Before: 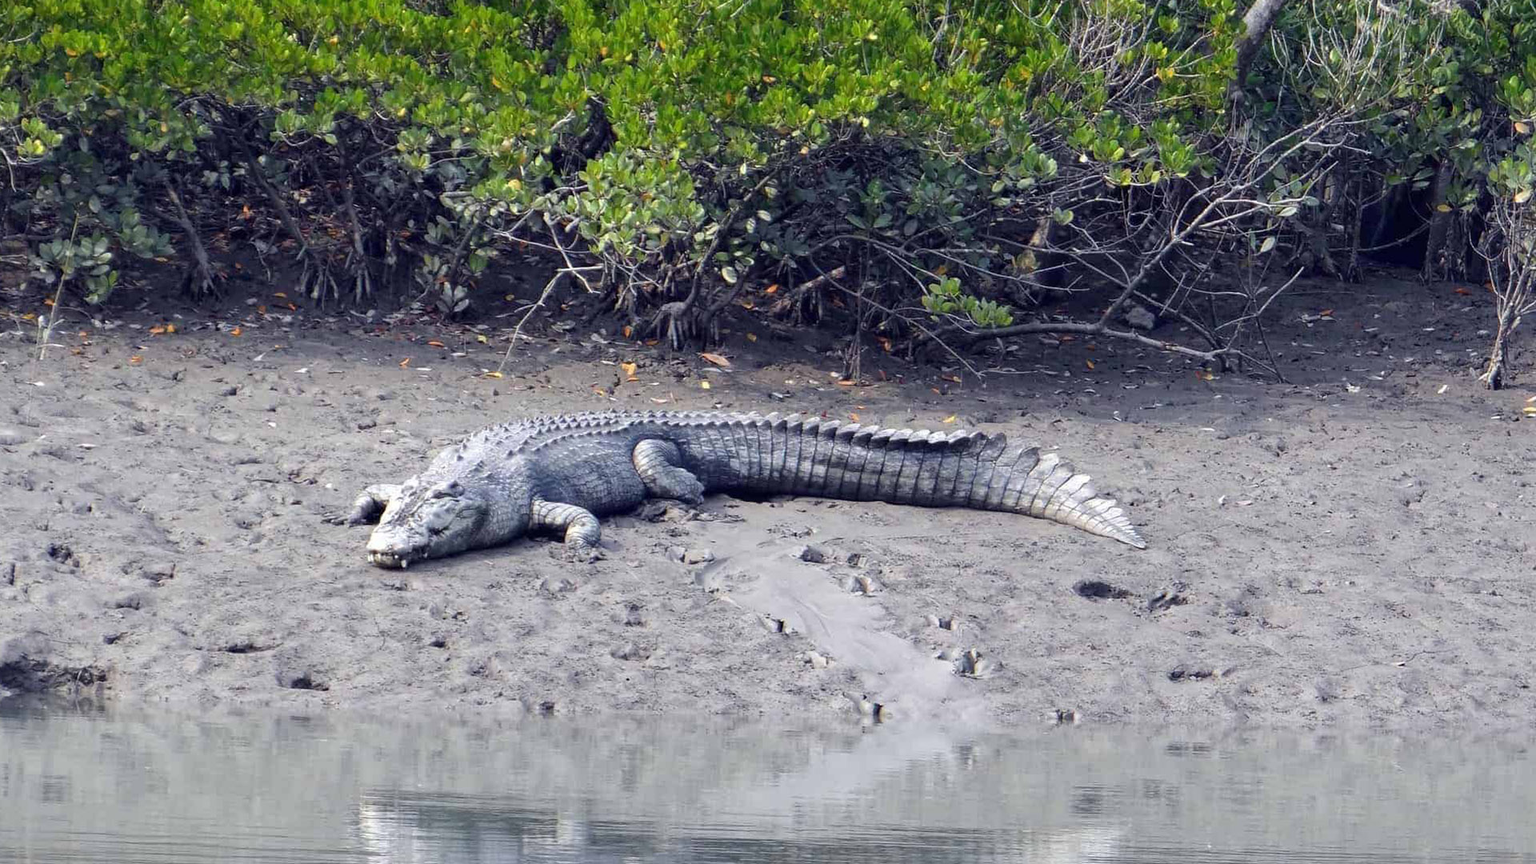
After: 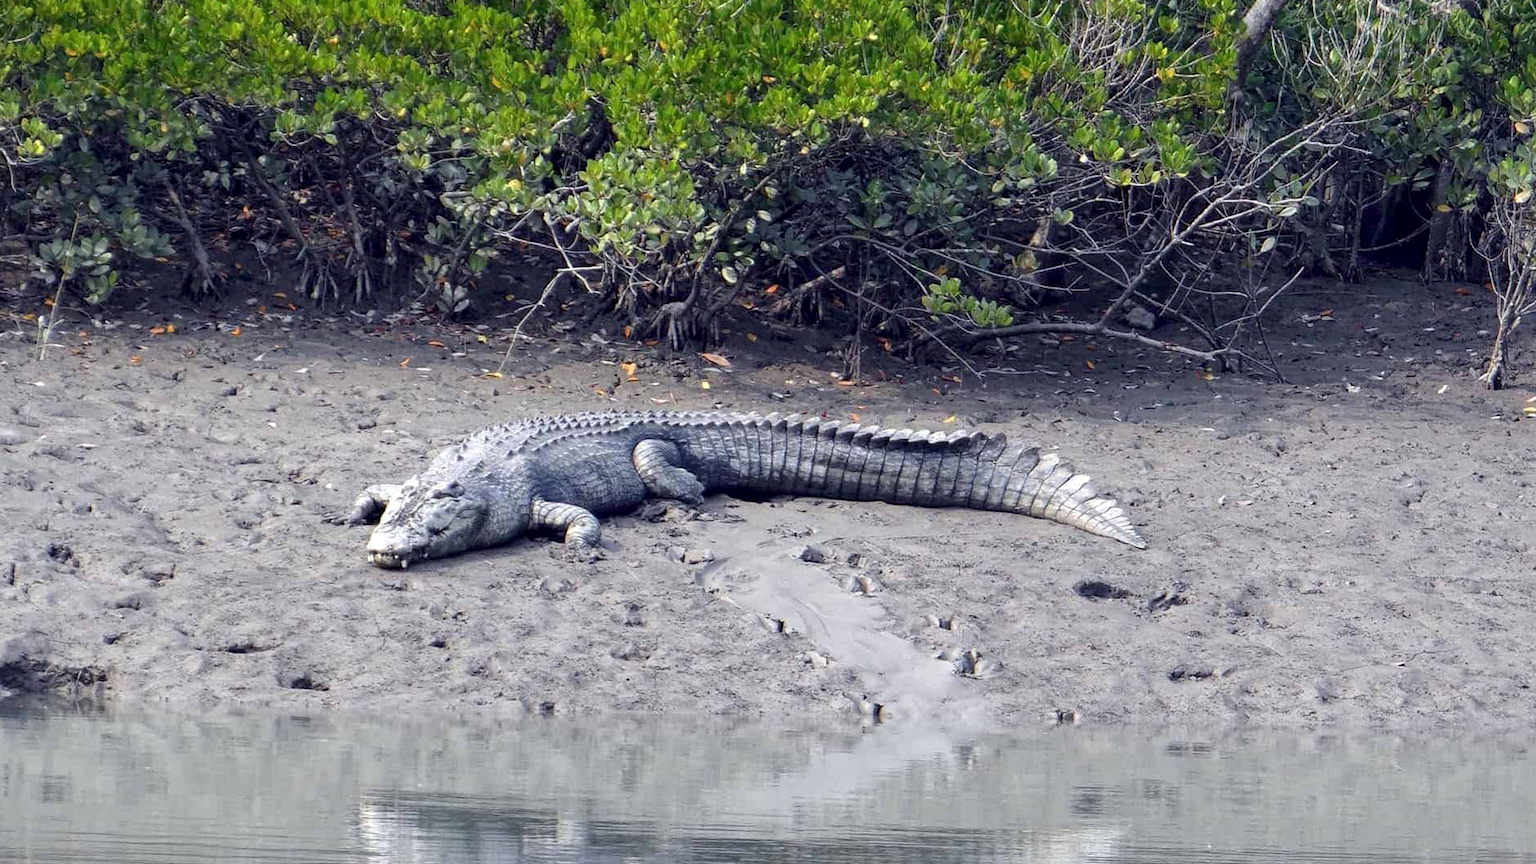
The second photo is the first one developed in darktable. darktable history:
local contrast: highlights 103%, shadows 103%, detail 119%, midtone range 0.2
